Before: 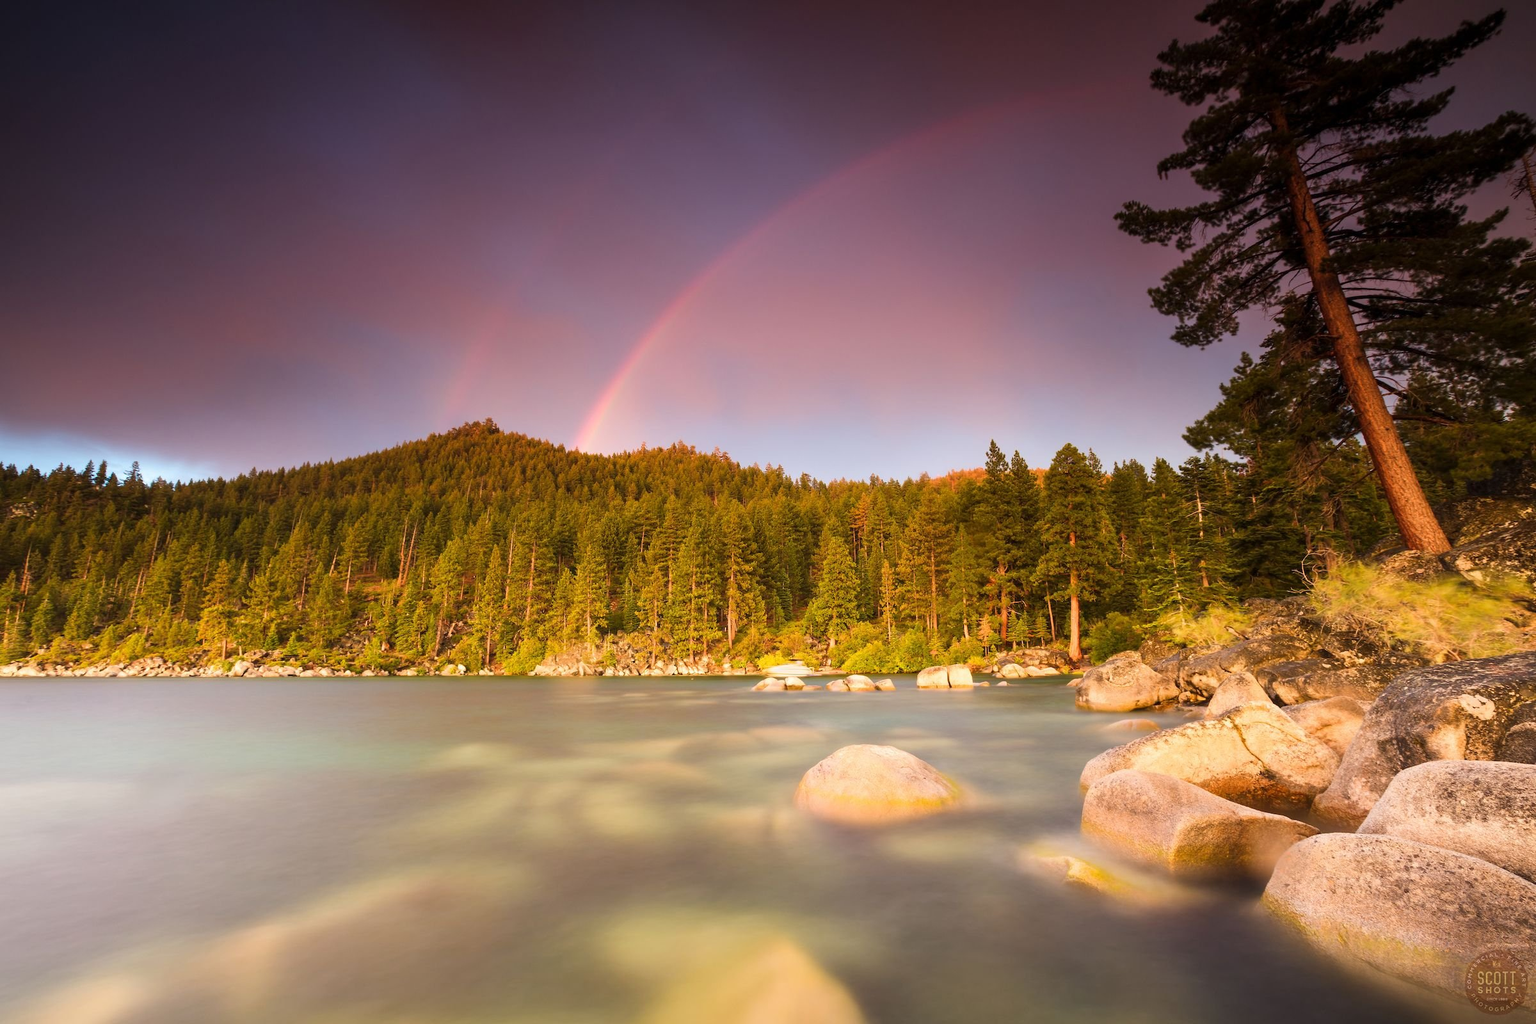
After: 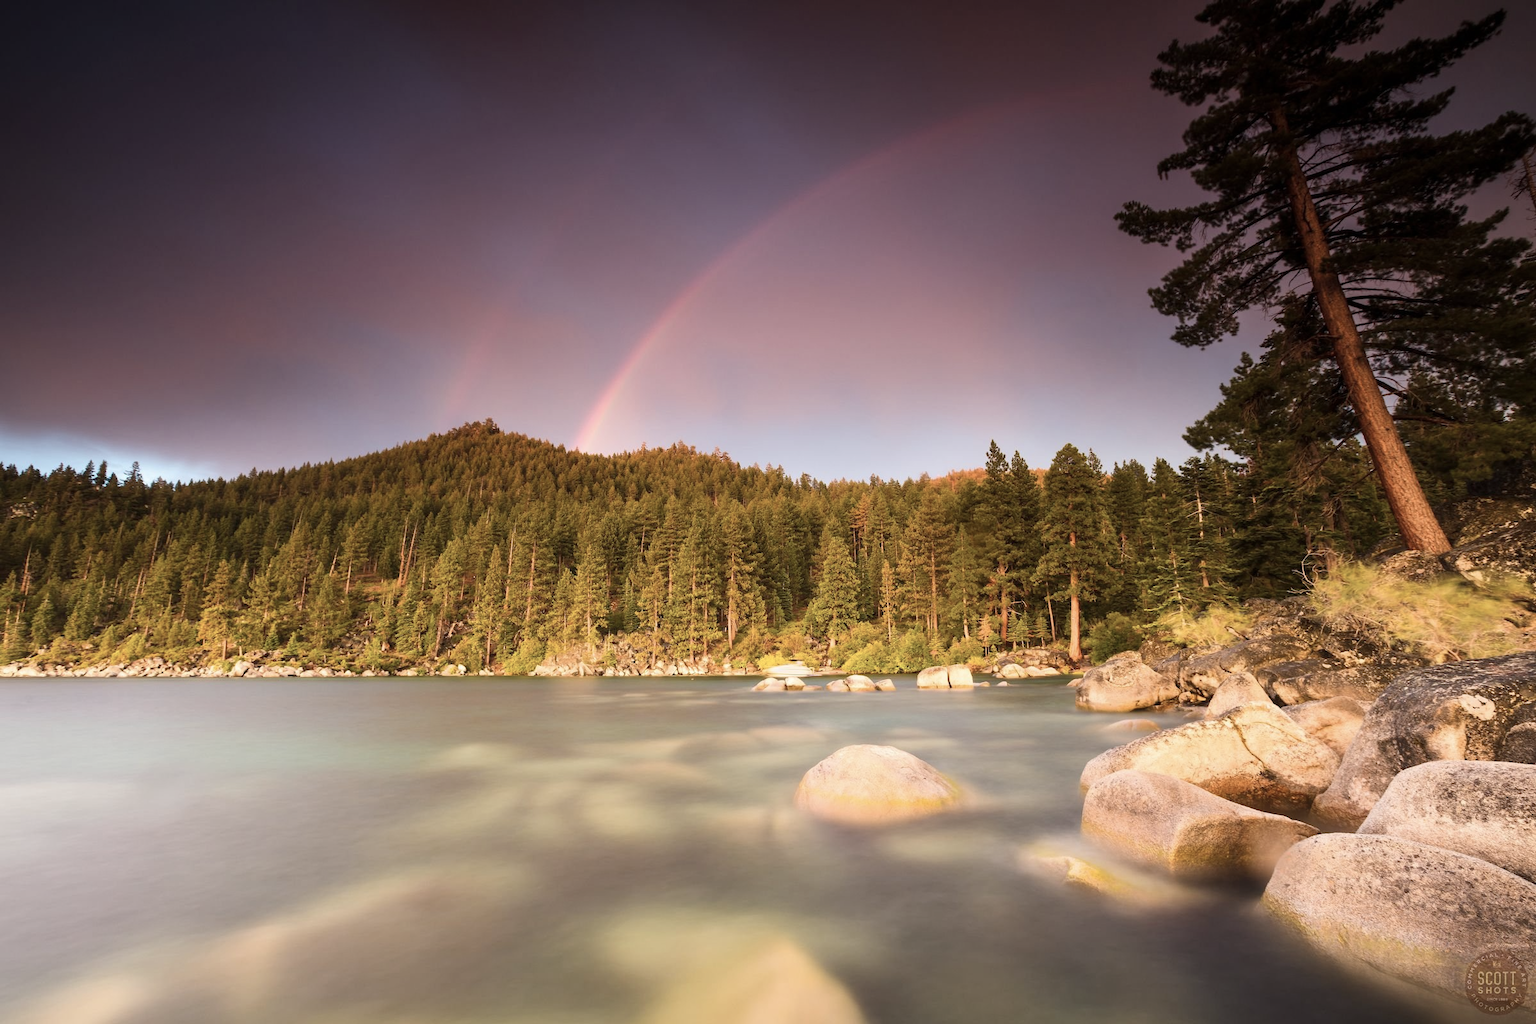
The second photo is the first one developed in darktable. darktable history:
contrast brightness saturation: contrast 0.098, saturation -0.292
